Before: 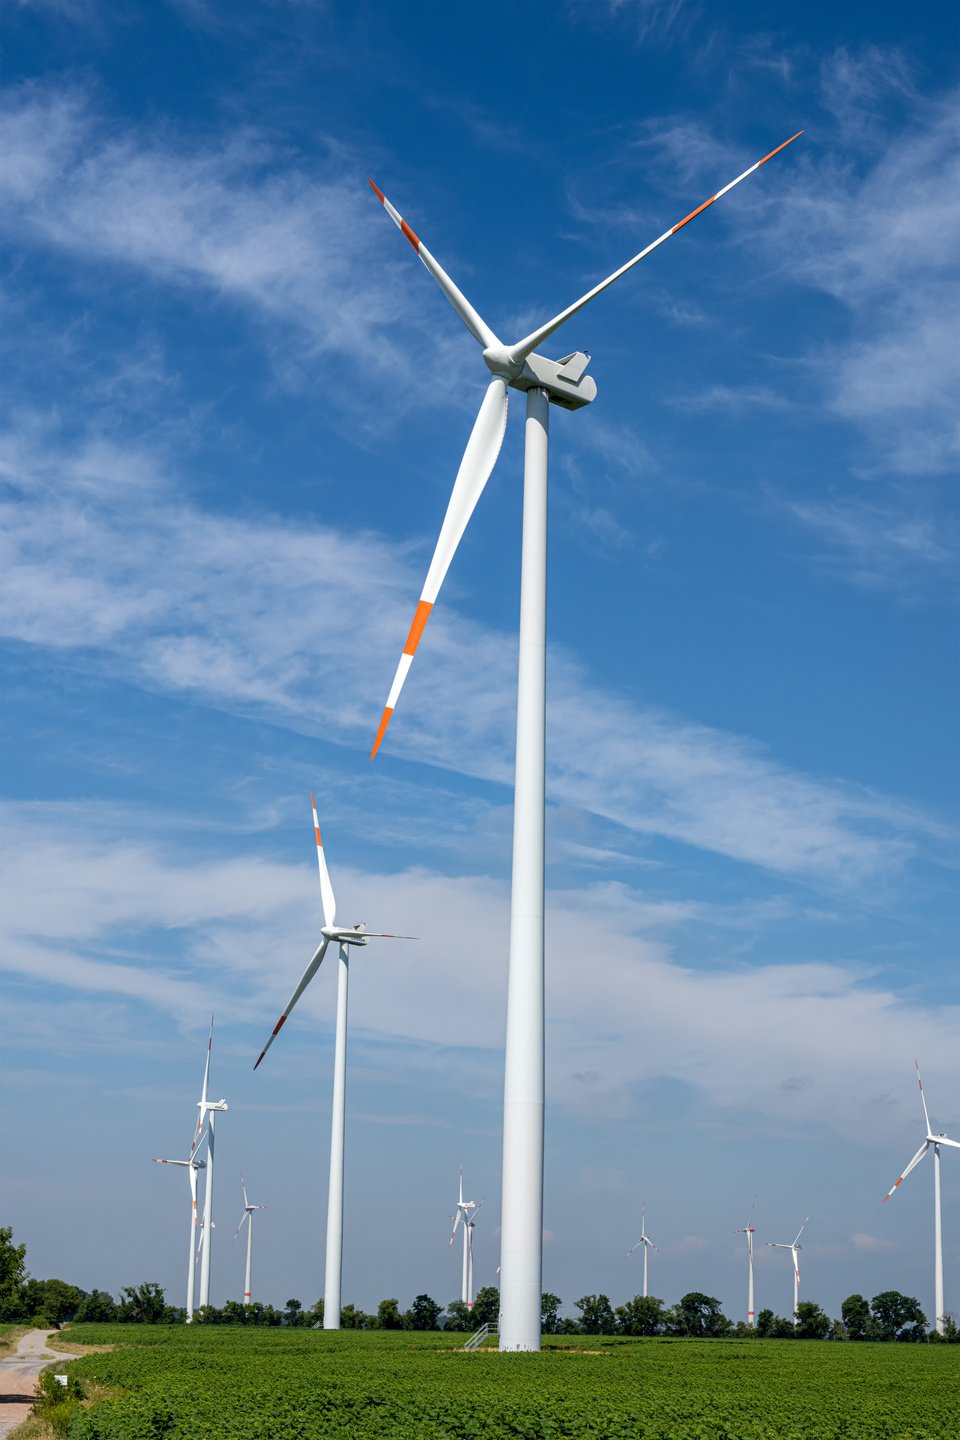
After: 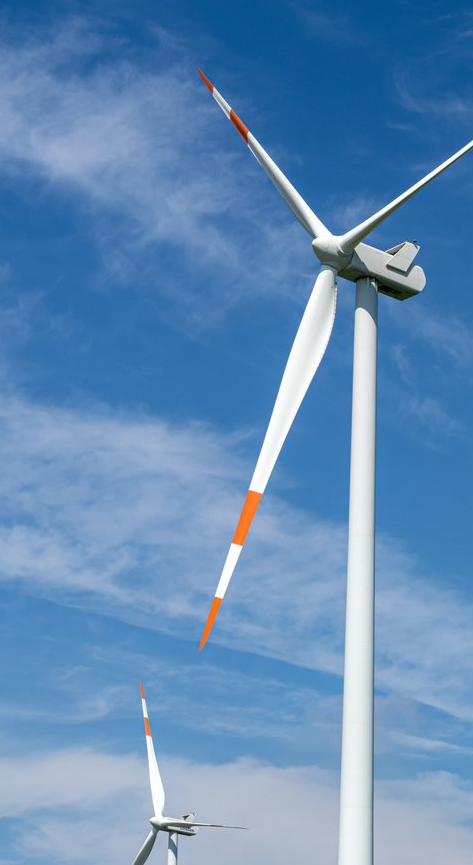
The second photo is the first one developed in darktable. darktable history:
crop: left 17.835%, top 7.675%, right 32.881%, bottom 32.213%
exposure: compensate highlight preservation false
